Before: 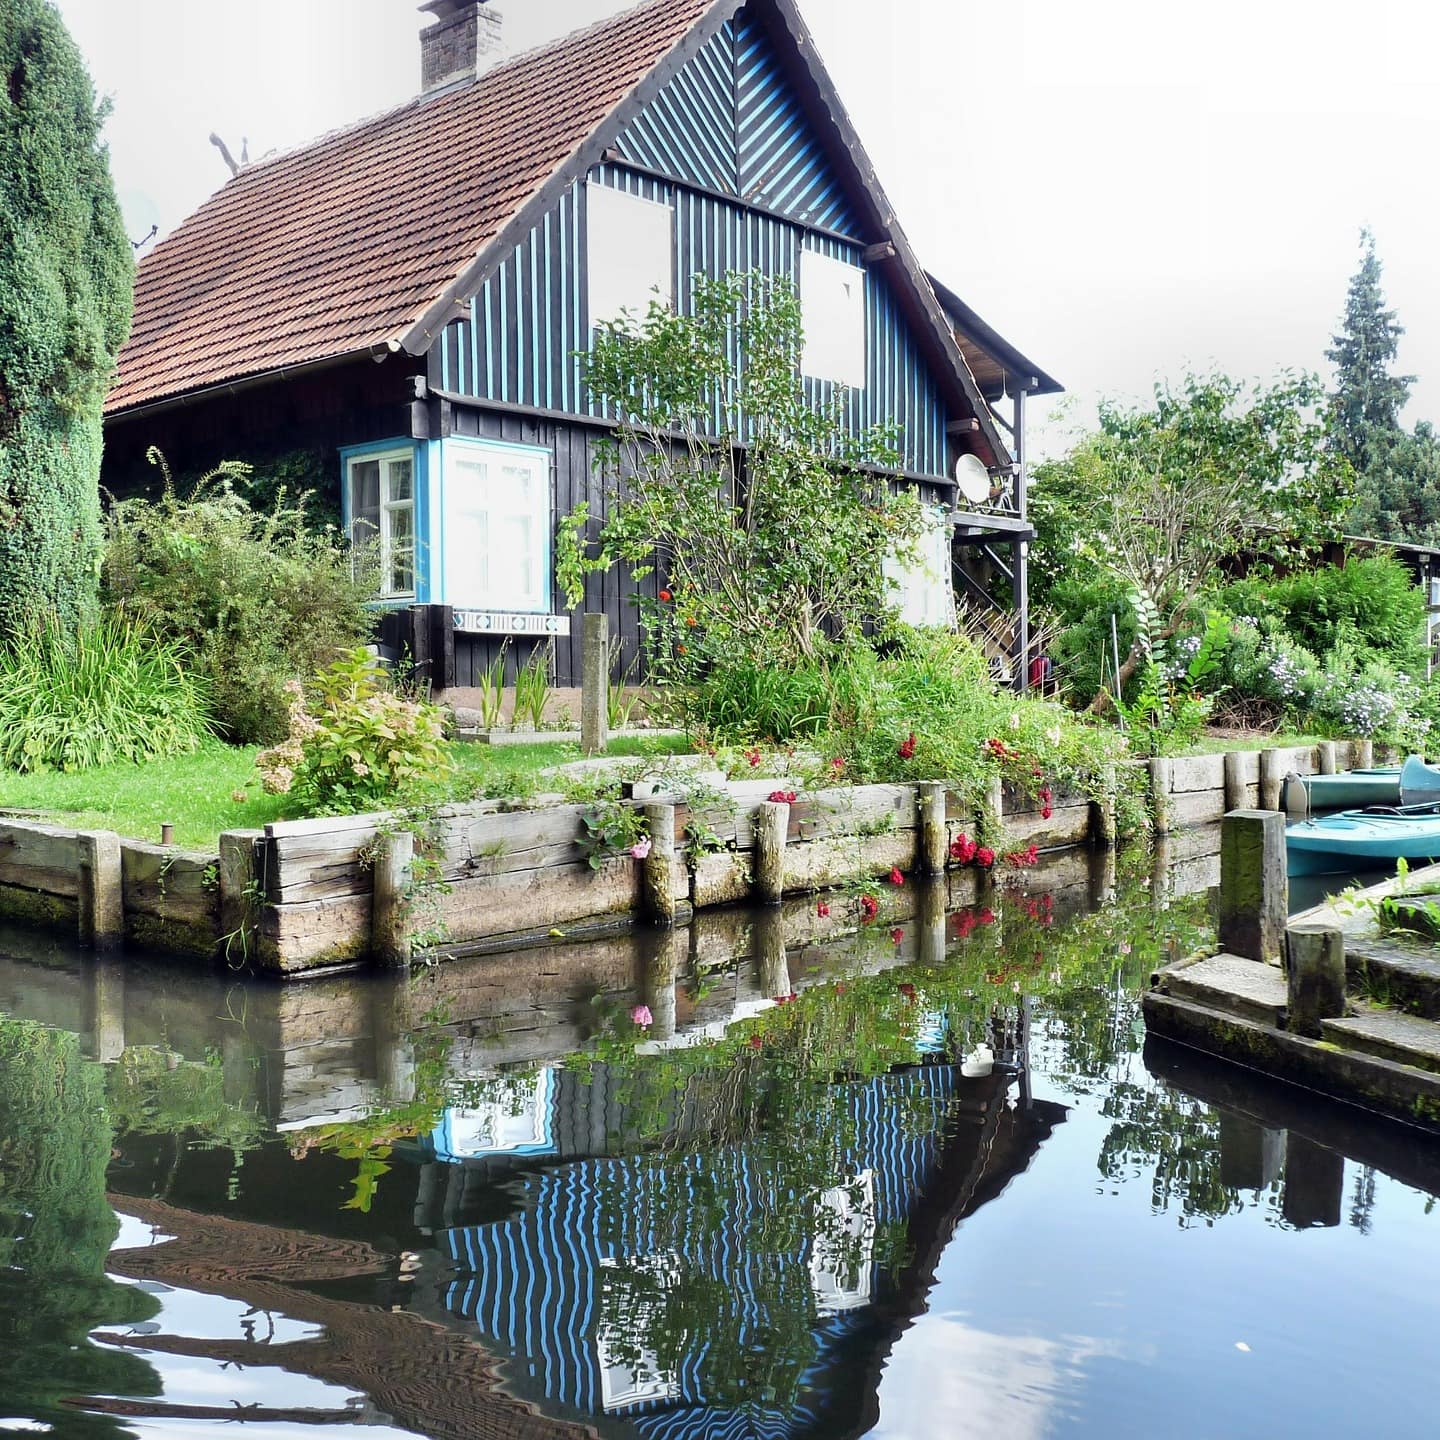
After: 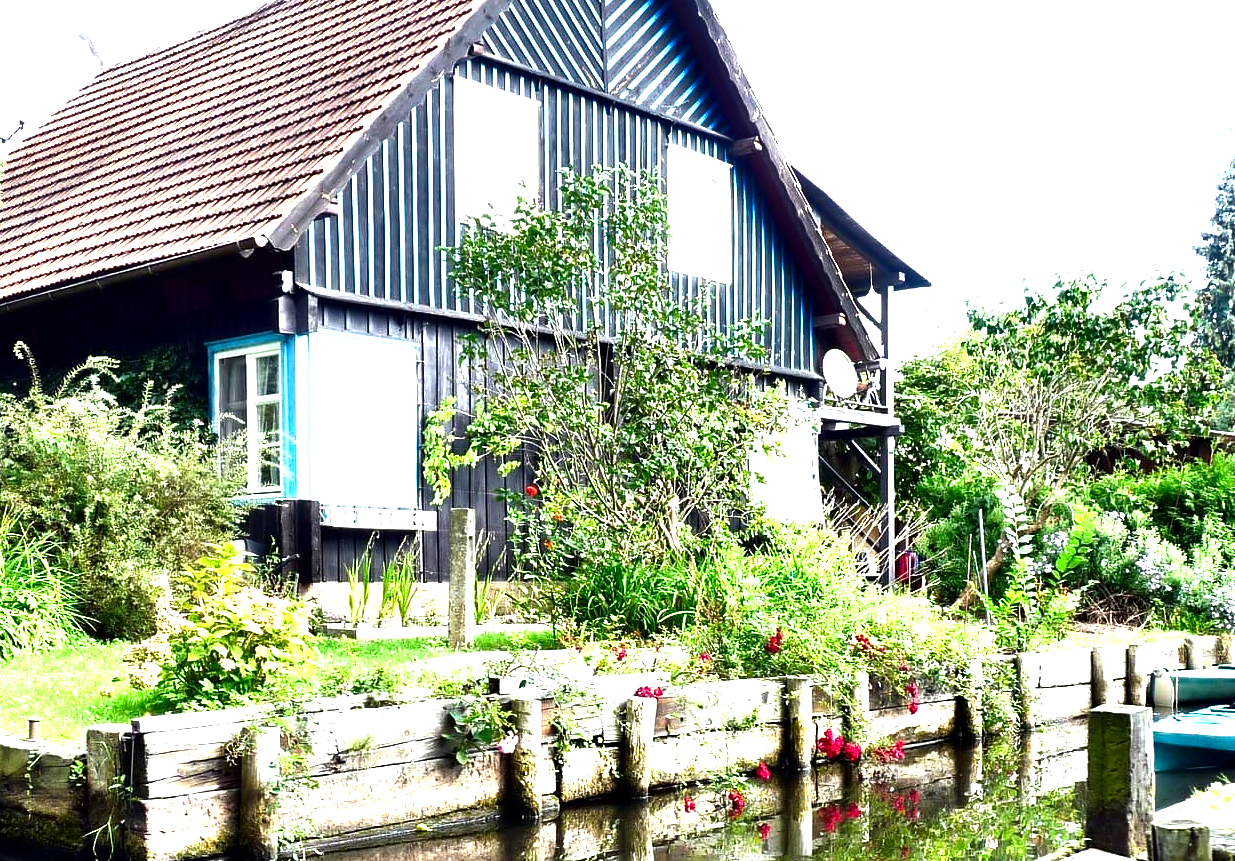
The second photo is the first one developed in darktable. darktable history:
shadows and highlights: shadows 29.48, highlights -30.42, low approximation 0.01, soften with gaussian
exposure: exposure 0.655 EV, compensate exposure bias true, compensate highlight preservation false
crop and rotate: left 9.256%, top 7.35%, right 4.911%, bottom 32.8%
contrast brightness saturation: brightness -0.208, saturation 0.082
tone equalizer: -8 EV -0.742 EV, -7 EV -0.695 EV, -6 EV -0.607 EV, -5 EV -0.368 EV, -3 EV 0.392 EV, -2 EV 0.6 EV, -1 EV 0.686 EV, +0 EV 0.775 EV
